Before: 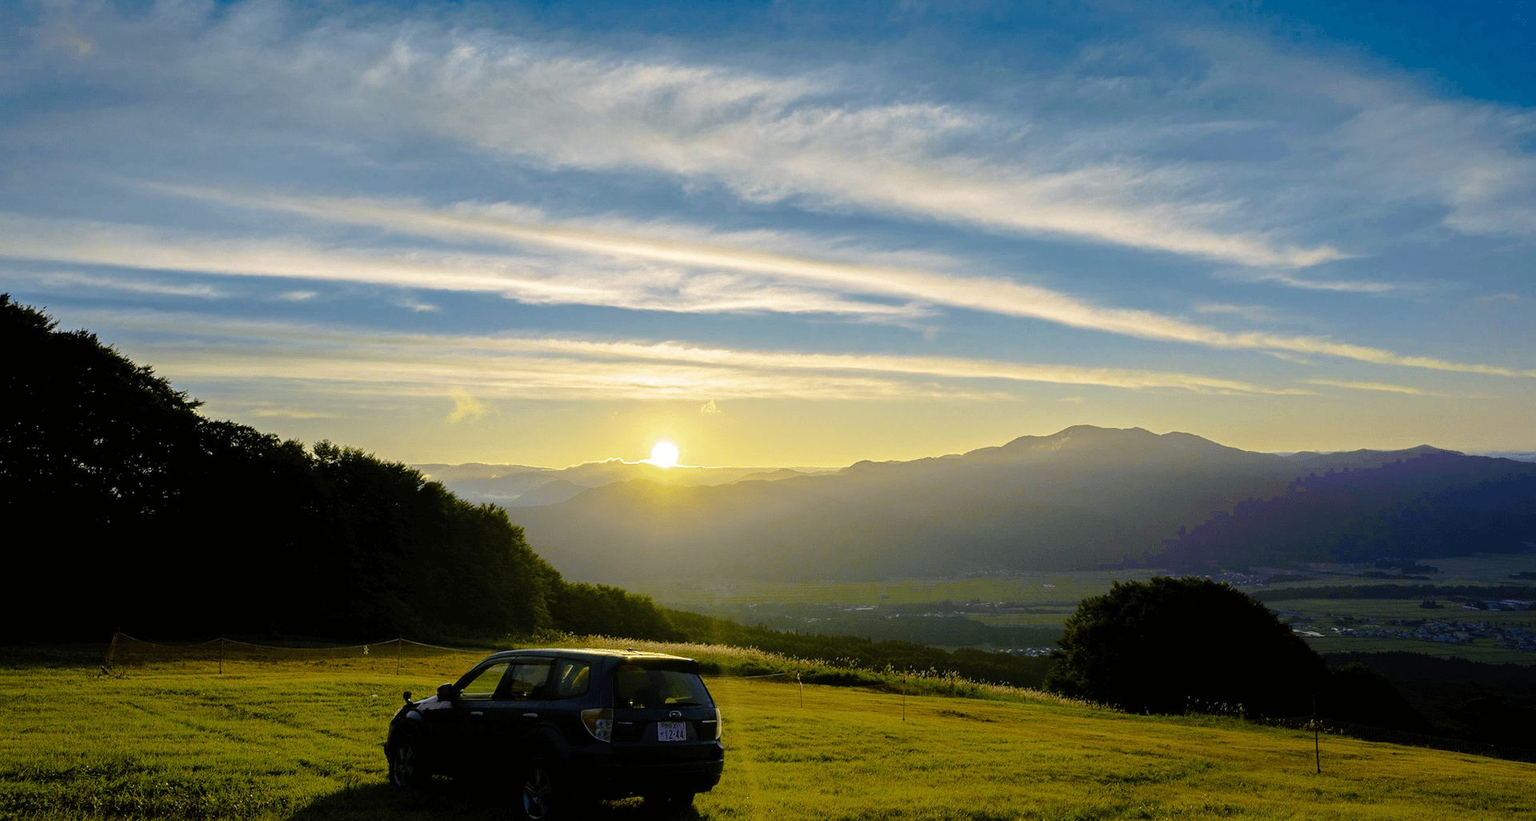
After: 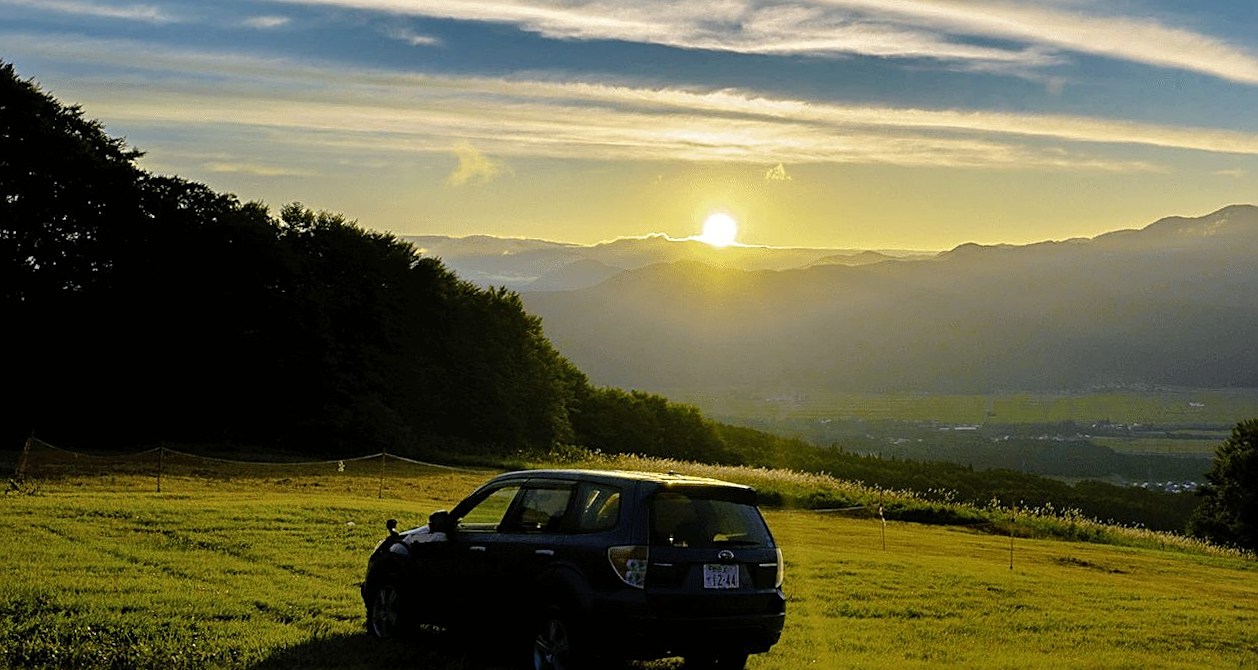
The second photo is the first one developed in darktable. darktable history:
crop and rotate: angle -1.24°, left 3.989%, top 32.032%, right 27.828%
sharpen: on, module defaults
shadows and highlights: radius 107.76, shadows 24.1, highlights -58.06, low approximation 0.01, soften with gaussian
